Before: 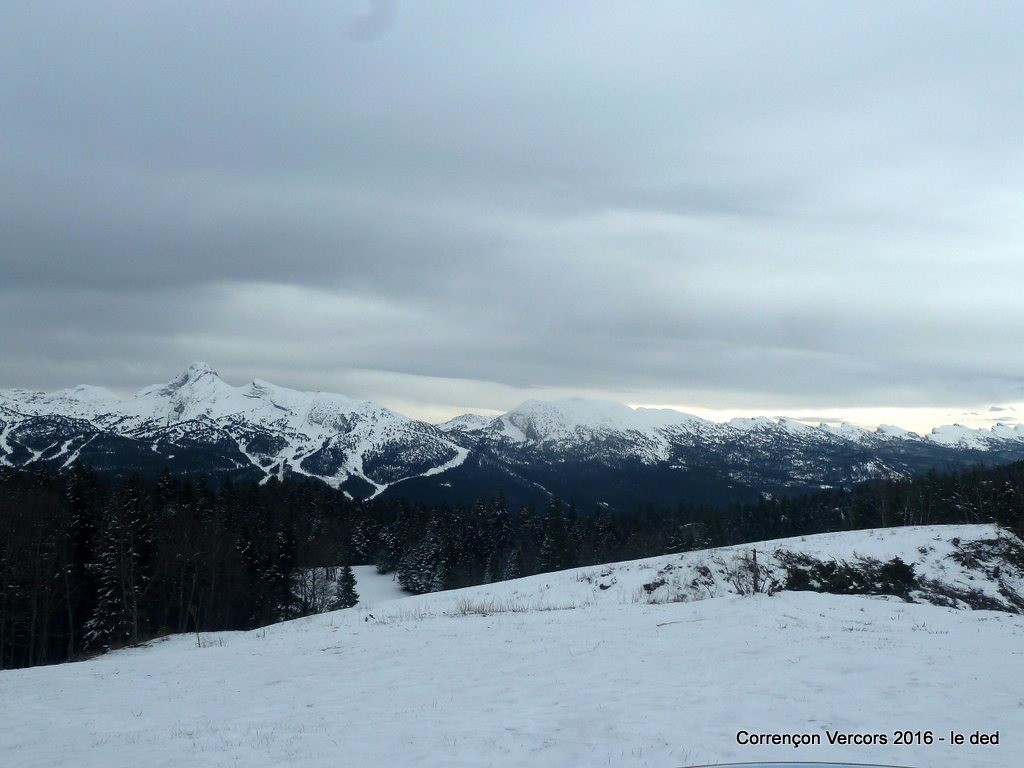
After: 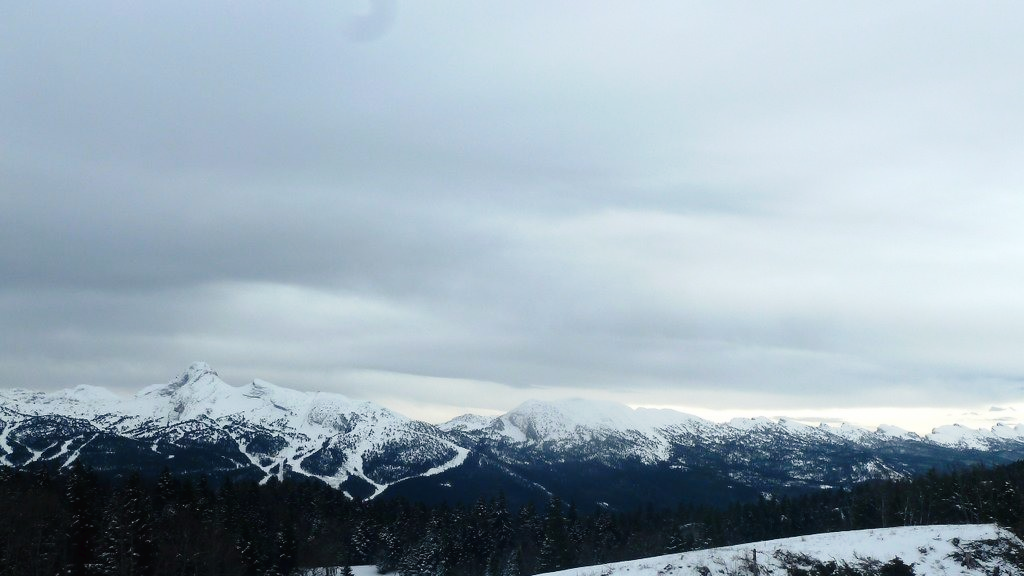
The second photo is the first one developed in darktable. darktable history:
crop: bottom 24.967%
contrast equalizer: y [[0.5 ×4, 0.483, 0.43], [0.5 ×6], [0.5 ×6], [0 ×6], [0 ×6]]
tone curve: curves: ch0 [(0, 0) (0.003, 0.019) (0.011, 0.019) (0.025, 0.026) (0.044, 0.043) (0.069, 0.066) (0.1, 0.095) (0.136, 0.133) (0.177, 0.181) (0.224, 0.233) (0.277, 0.302) (0.335, 0.375) (0.399, 0.452) (0.468, 0.532) (0.543, 0.609) (0.623, 0.695) (0.709, 0.775) (0.801, 0.865) (0.898, 0.932) (1, 1)], preserve colors none
